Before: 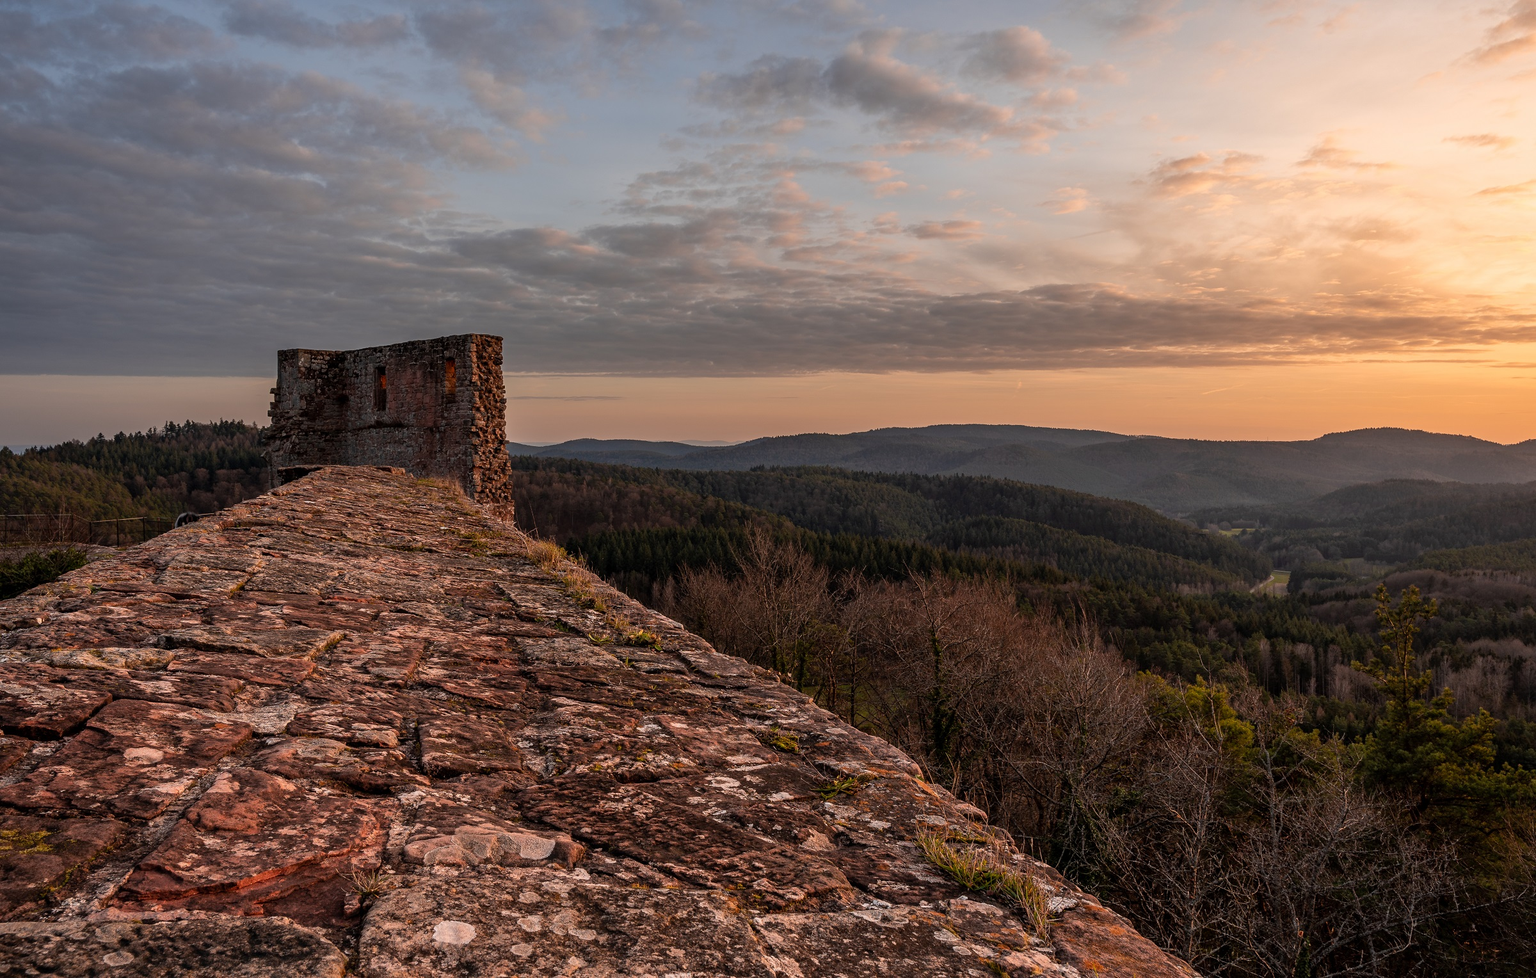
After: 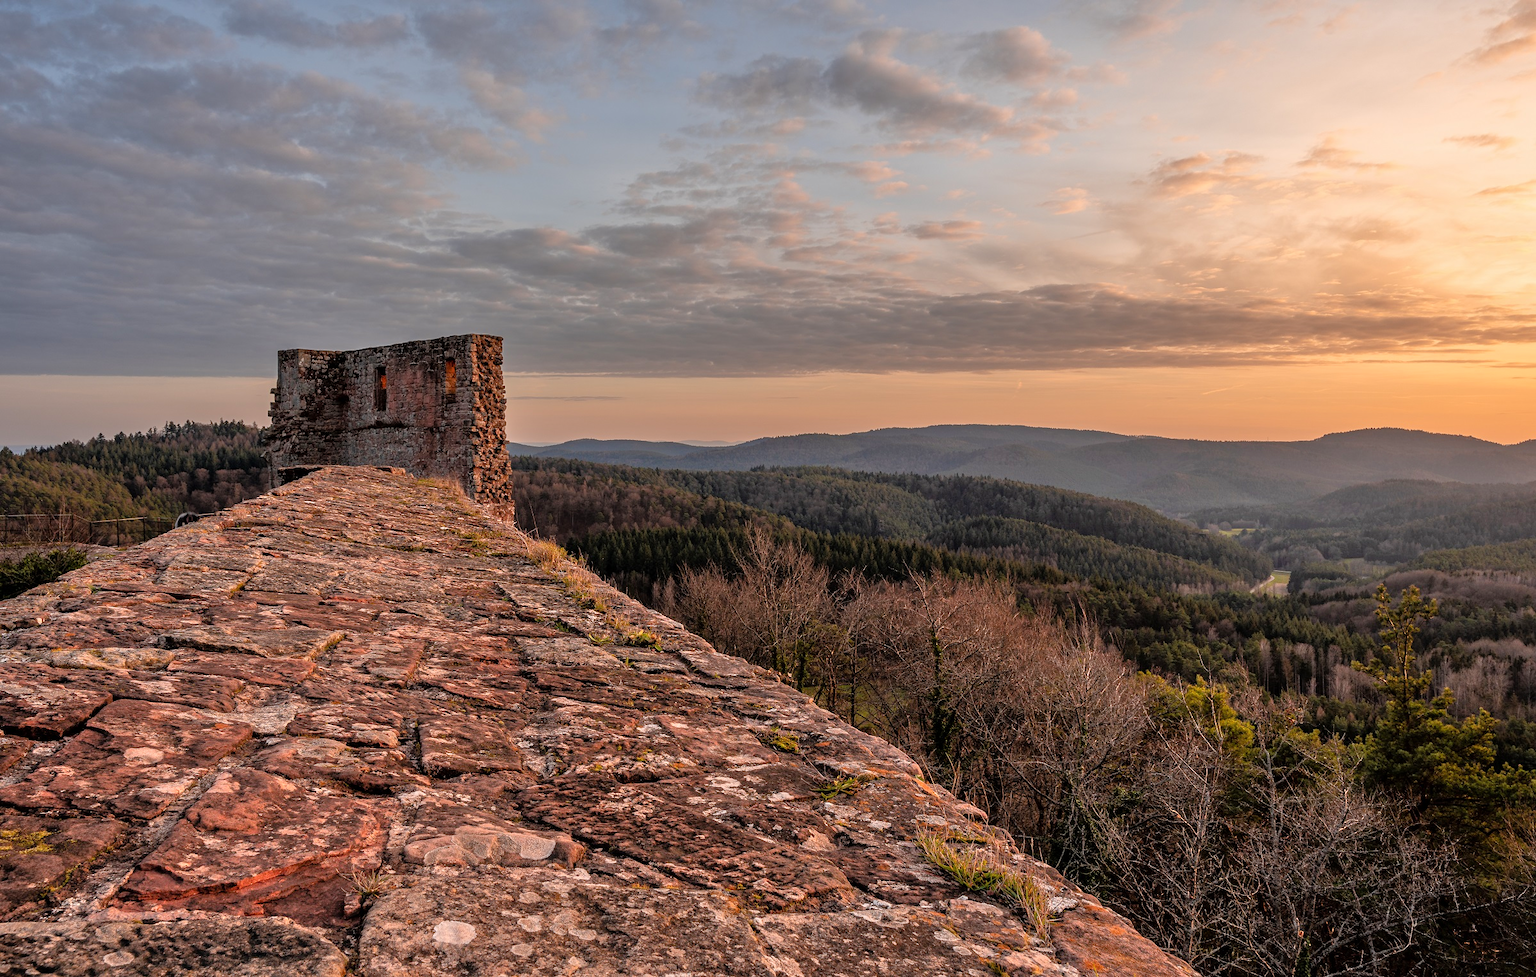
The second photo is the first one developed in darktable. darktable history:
tone equalizer: -7 EV 0.163 EV, -6 EV 0.605 EV, -5 EV 1.16 EV, -4 EV 1.34 EV, -3 EV 1.12 EV, -2 EV 0.6 EV, -1 EV 0.147 EV, smoothing 1
